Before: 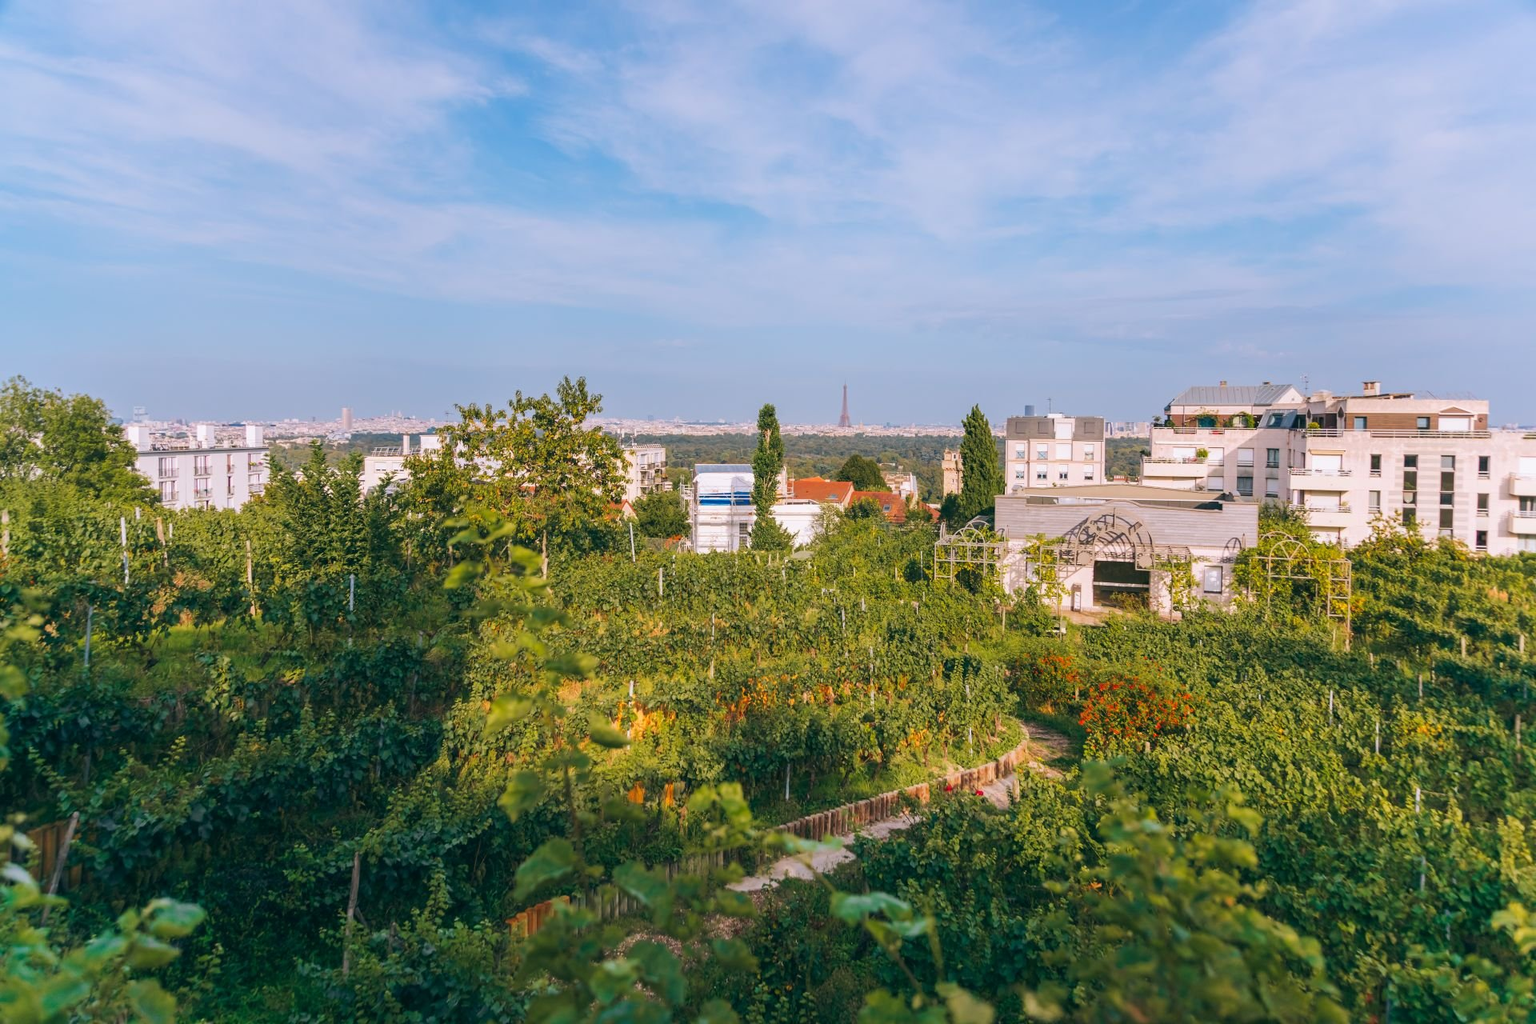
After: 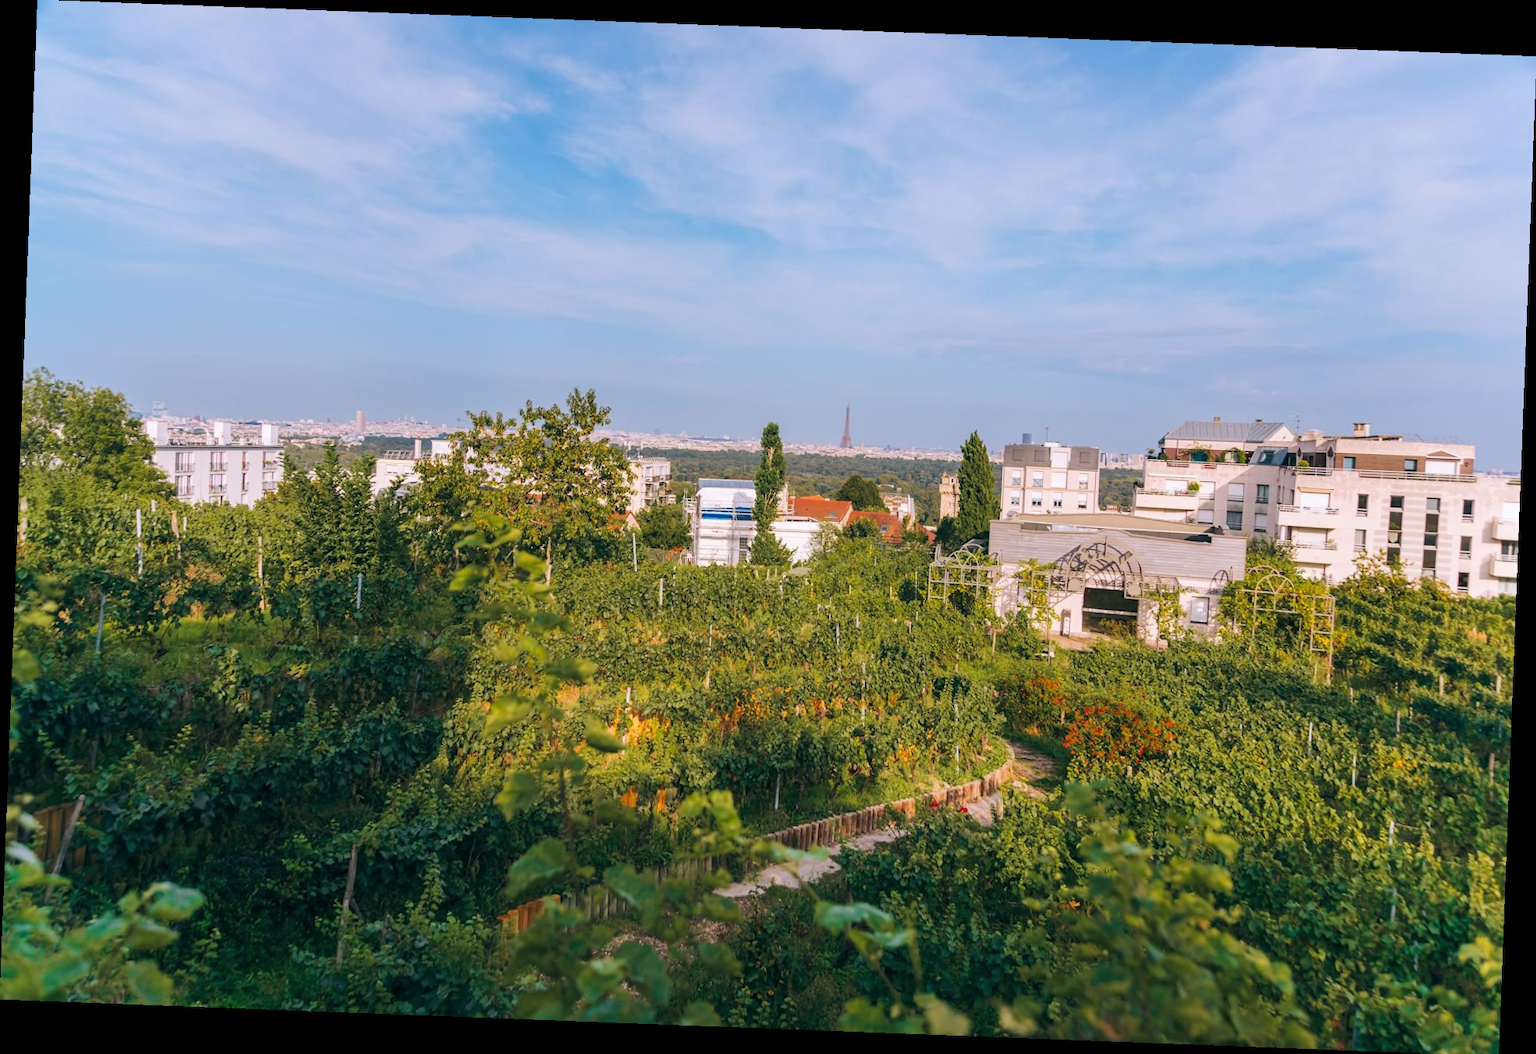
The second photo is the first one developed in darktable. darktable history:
rotate and perspective: rotation 2.17°, automatic cropping off
levels: levels [0.026, 0.507, 0.987]
